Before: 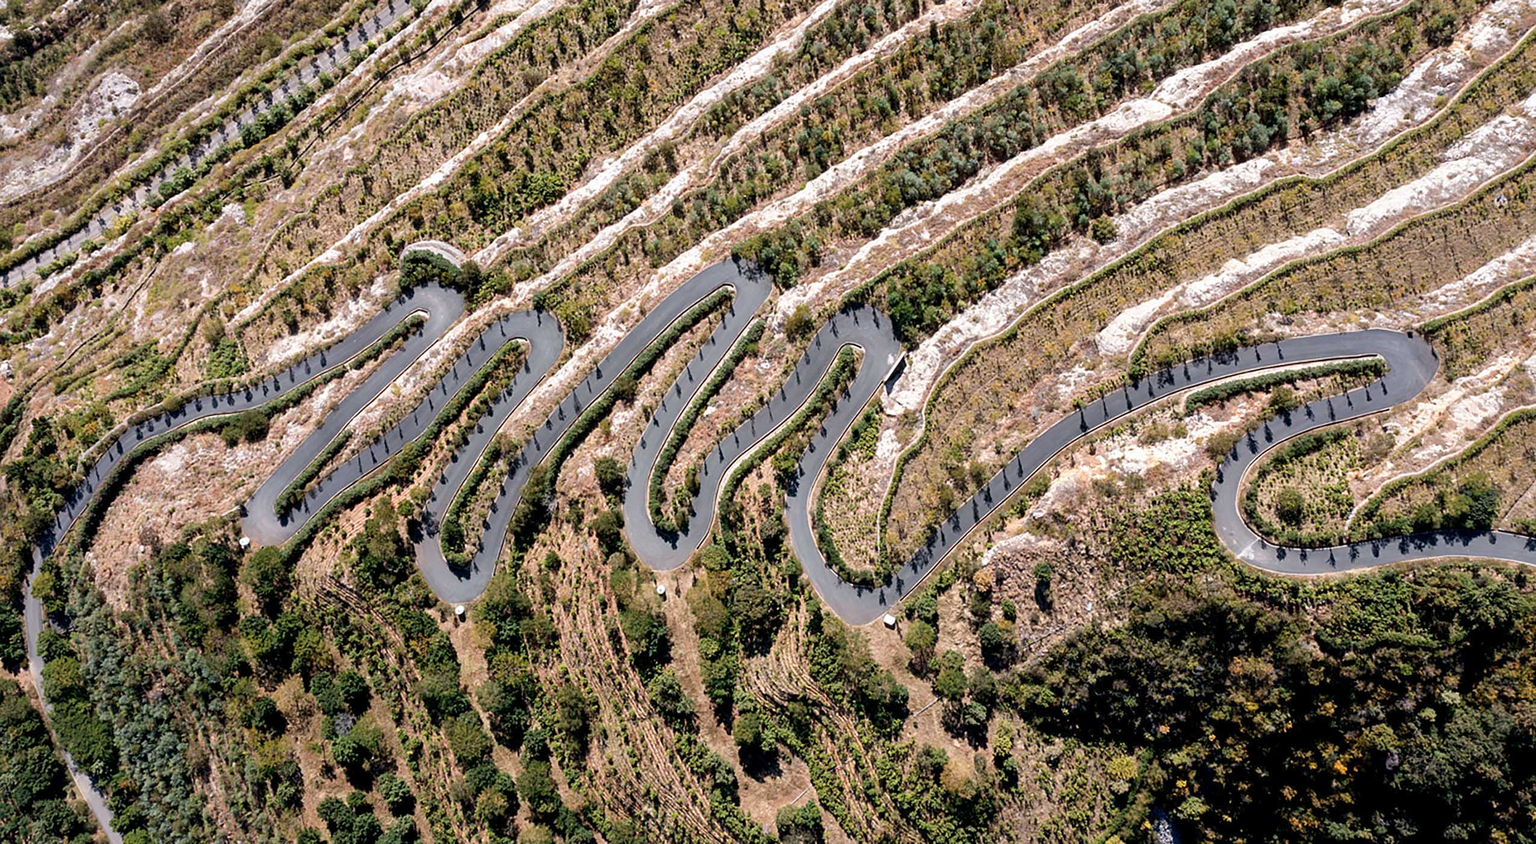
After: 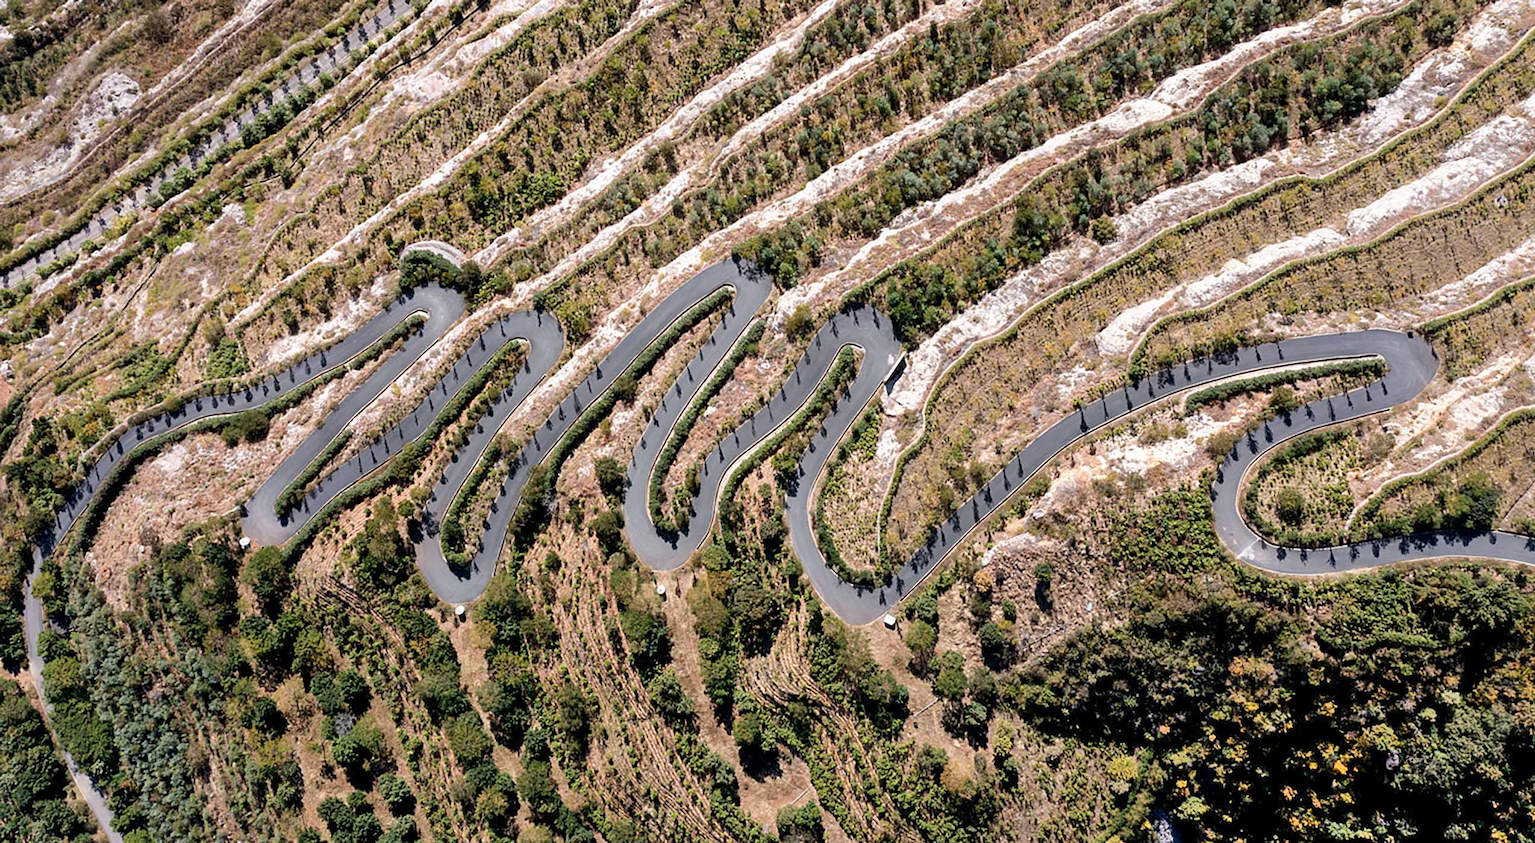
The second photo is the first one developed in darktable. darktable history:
shadows and highlights: highlights 69.76, soften with gaussian
